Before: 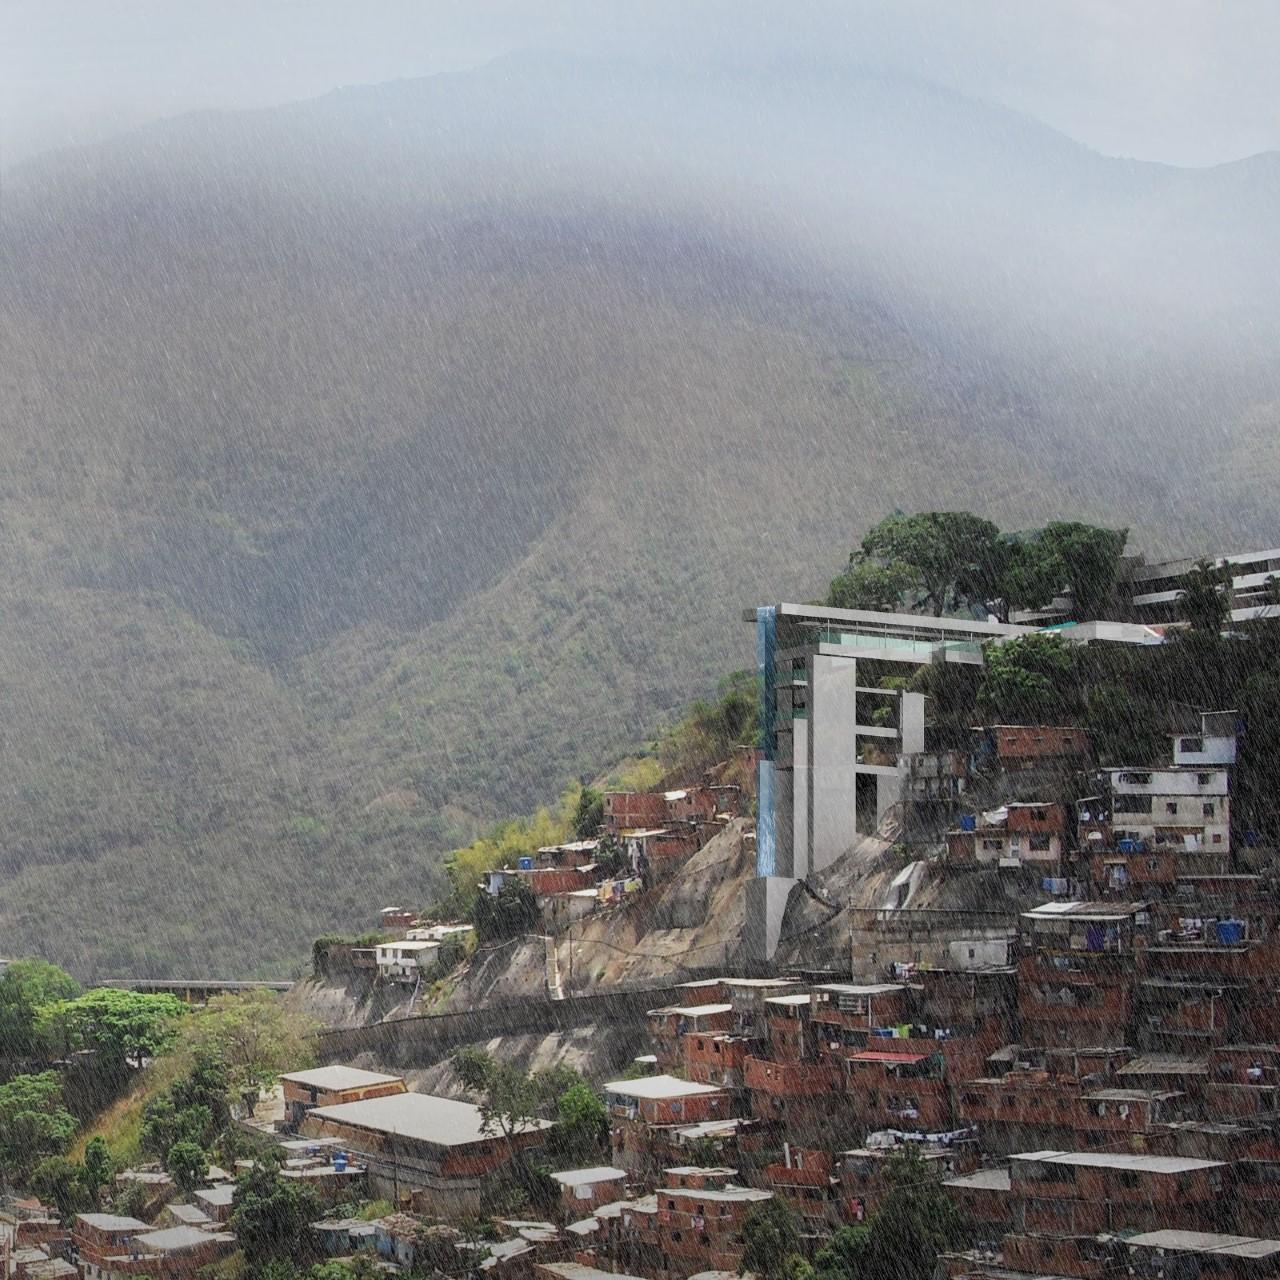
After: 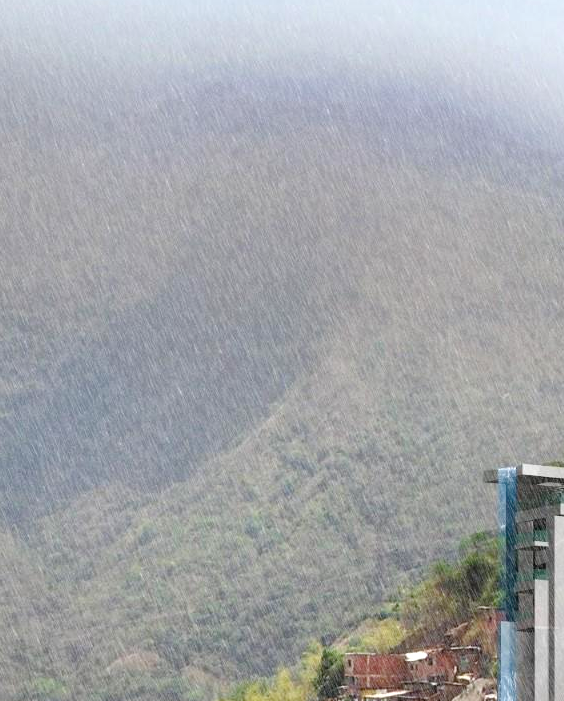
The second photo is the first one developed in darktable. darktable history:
exposure: black level correction 0, exposure 0.5 EV, compensate highlight preservation false
crop: left 20.248%, top 10.86%, right 35.675%, bottom 34.321%
color balance rgb: perceptual saturation grading › global saturation 20%, perceptual saturation grading › highlights -25%, perceptual saturation grading › shadows 25%
